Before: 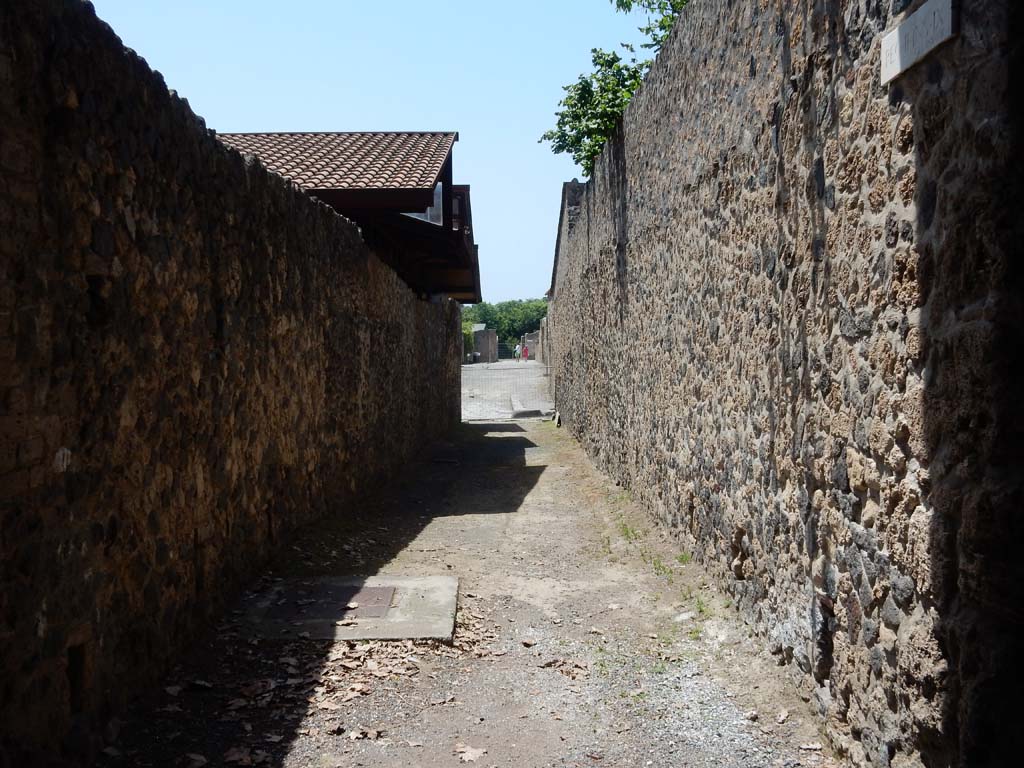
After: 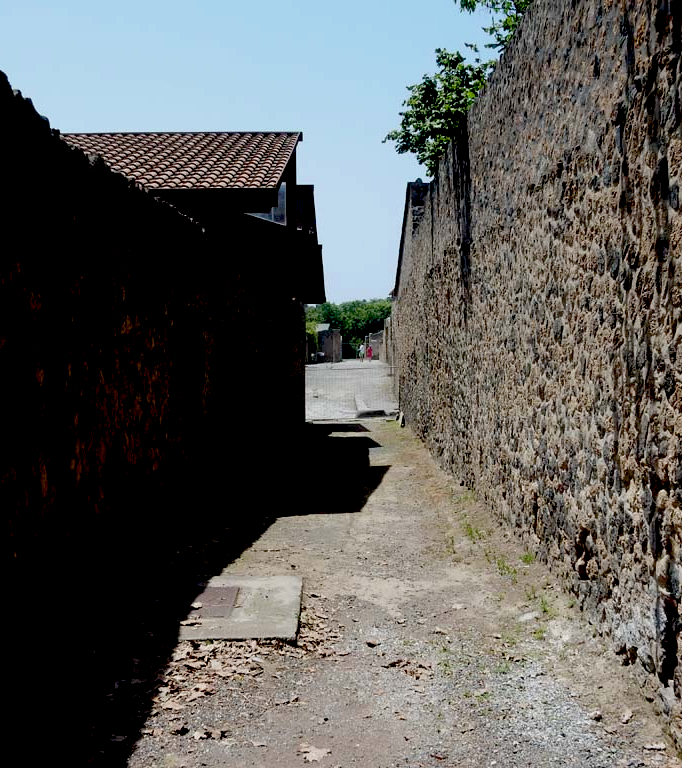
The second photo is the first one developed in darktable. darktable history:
crop and rotate: left 15.323%, right 17.997%
exposure: black level correction 0.046, exposure -0.232 EV, compensate highlight preservation false
